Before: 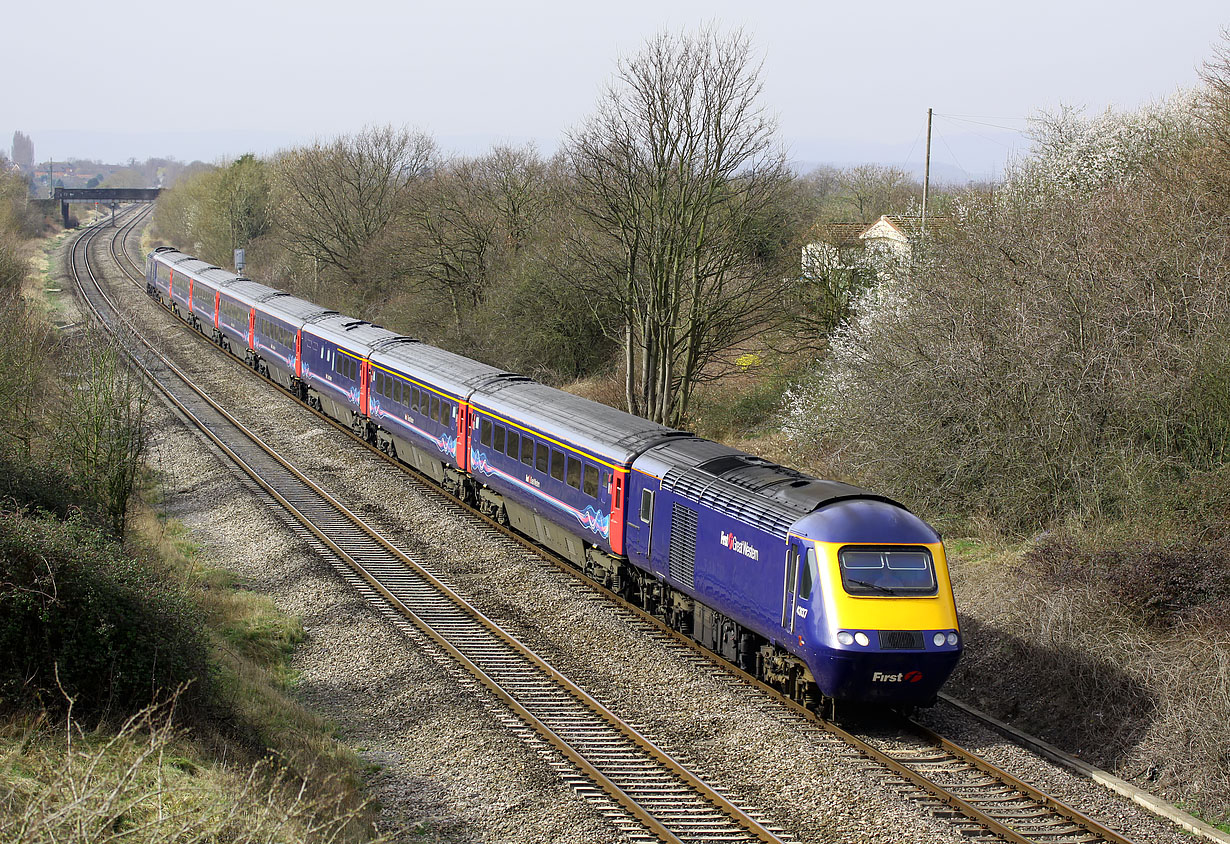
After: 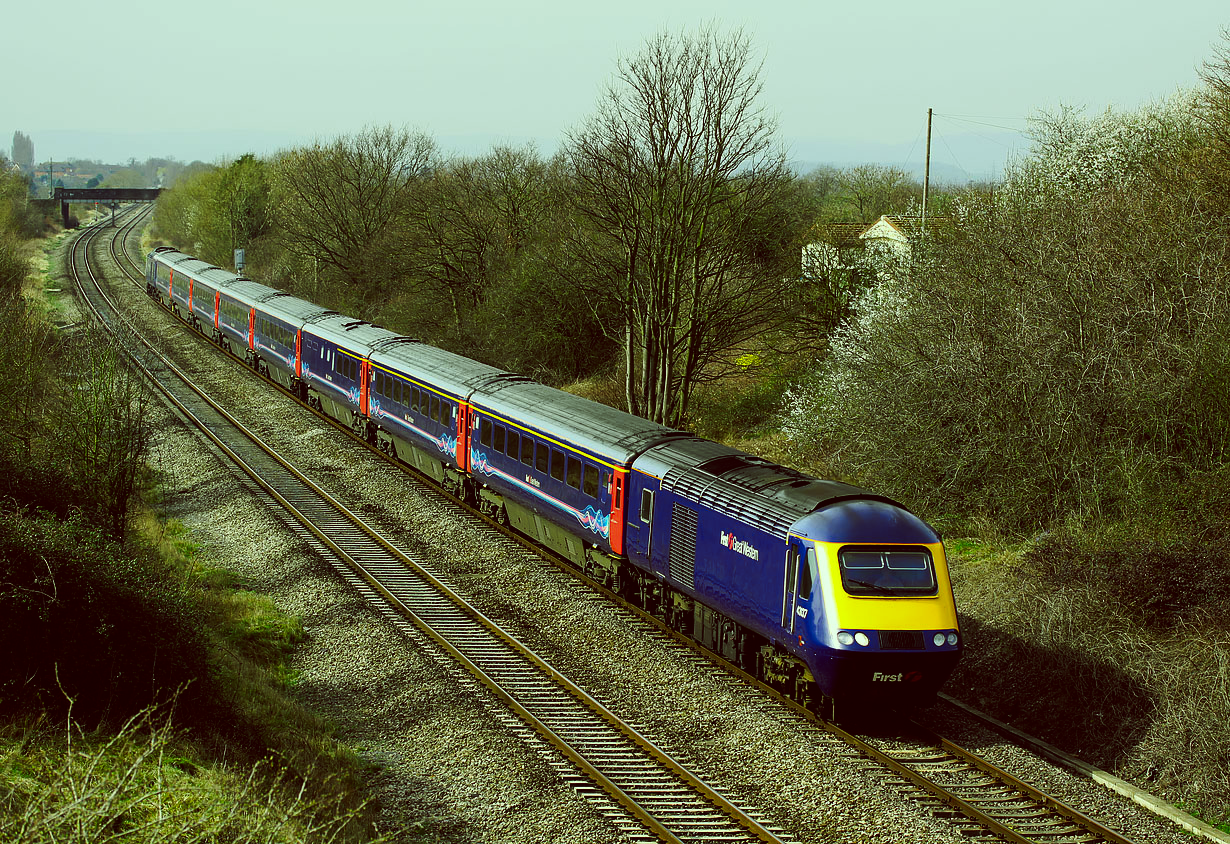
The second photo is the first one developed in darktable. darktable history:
color balance: lift [1, 1.015, 0.987, 0.985], gamma [1, 0.959, 1.042, 0.958], gain [0.927, 0.938, 1.072, 0.928], contrast 1.5%
tone curve: curves: ch0 [(0, 0) (0.003, 0.006) (0.011, 0.007) (0.025, 0.01) (0.044, 0.015) (0.069, 0.023) (0.1, 0.031) (0.136, 0.045) (0.177, 0.066) (0.224, 0.098) (0.277, 0.139) (0.335, 0.194) (0.399, 0.254) (0.468, 0.346) (0.543, 0.45) (0.623, 0.56) (0.709, 0.667) (0.801, 0.78) (0.898, 0.891) (1, 1)], preserve colors none
